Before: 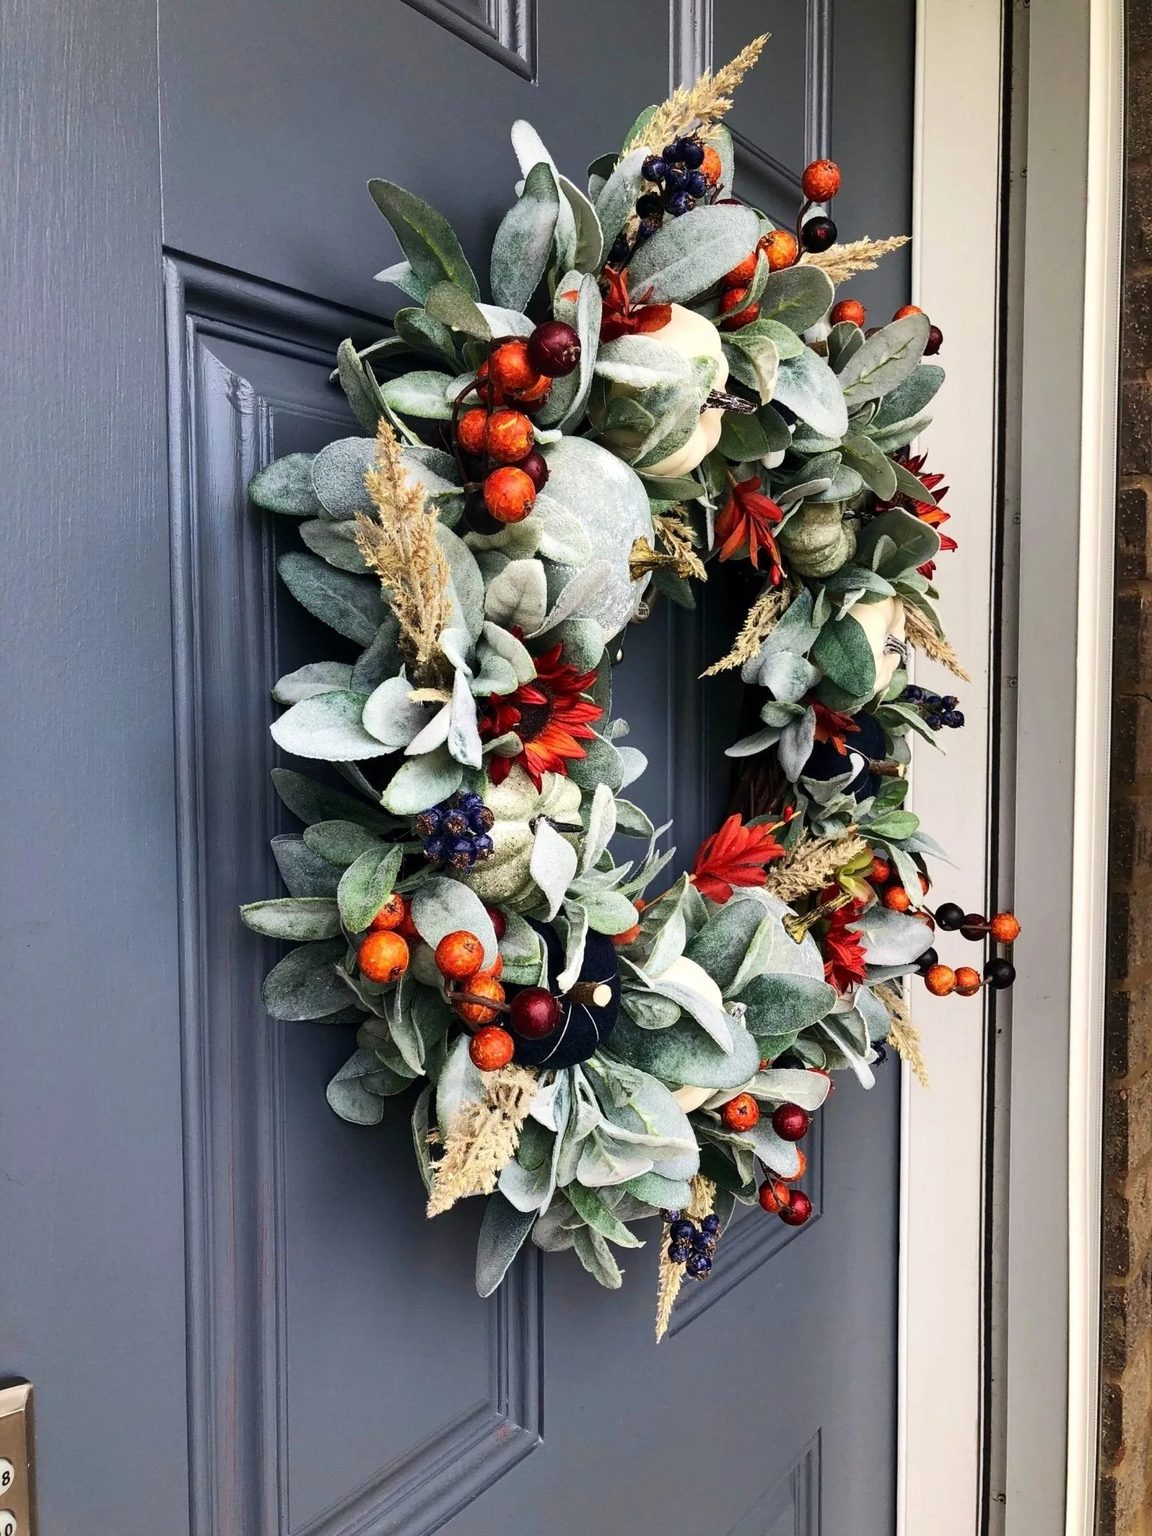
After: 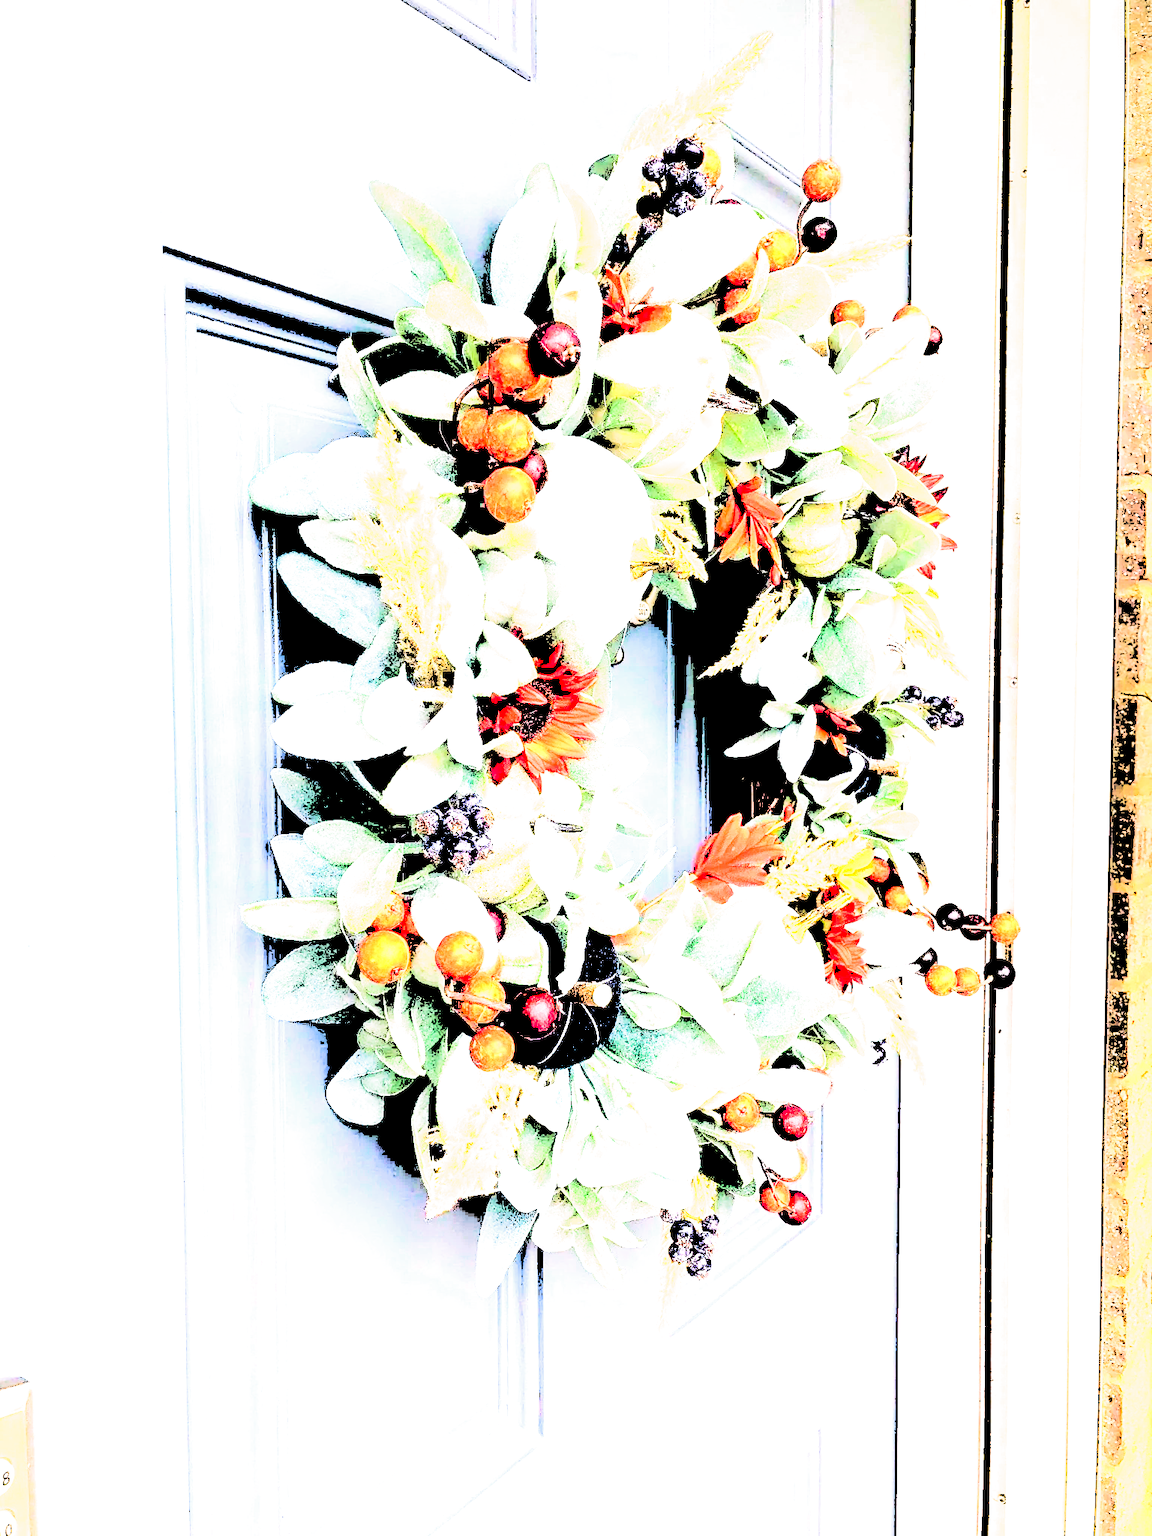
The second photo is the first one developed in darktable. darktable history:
velvia: on, module defaults
exposure: black level correction 0.001, exposure 1.735 EV, compensate highlight preservation false
split-toning: shadows › hue 46.8°, shadows › saturation 0.17, highlights › hue 316.8°, highlights › saturation 0.27, balance -51.82
levels: levels [0.246, 0.246, 0.506]
